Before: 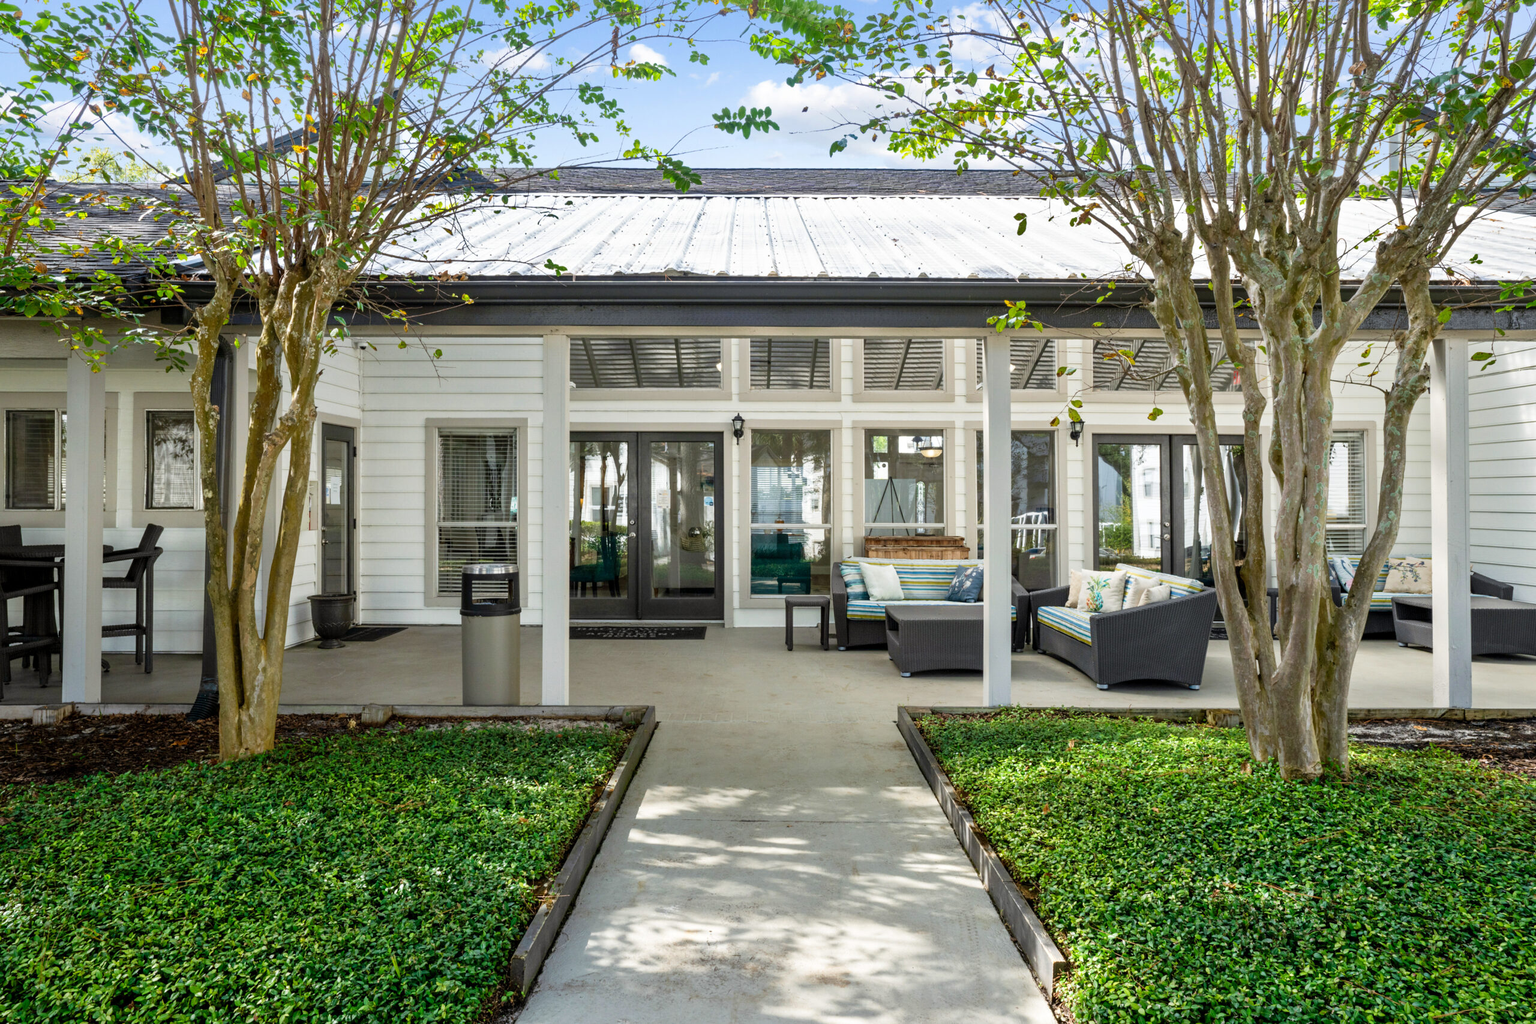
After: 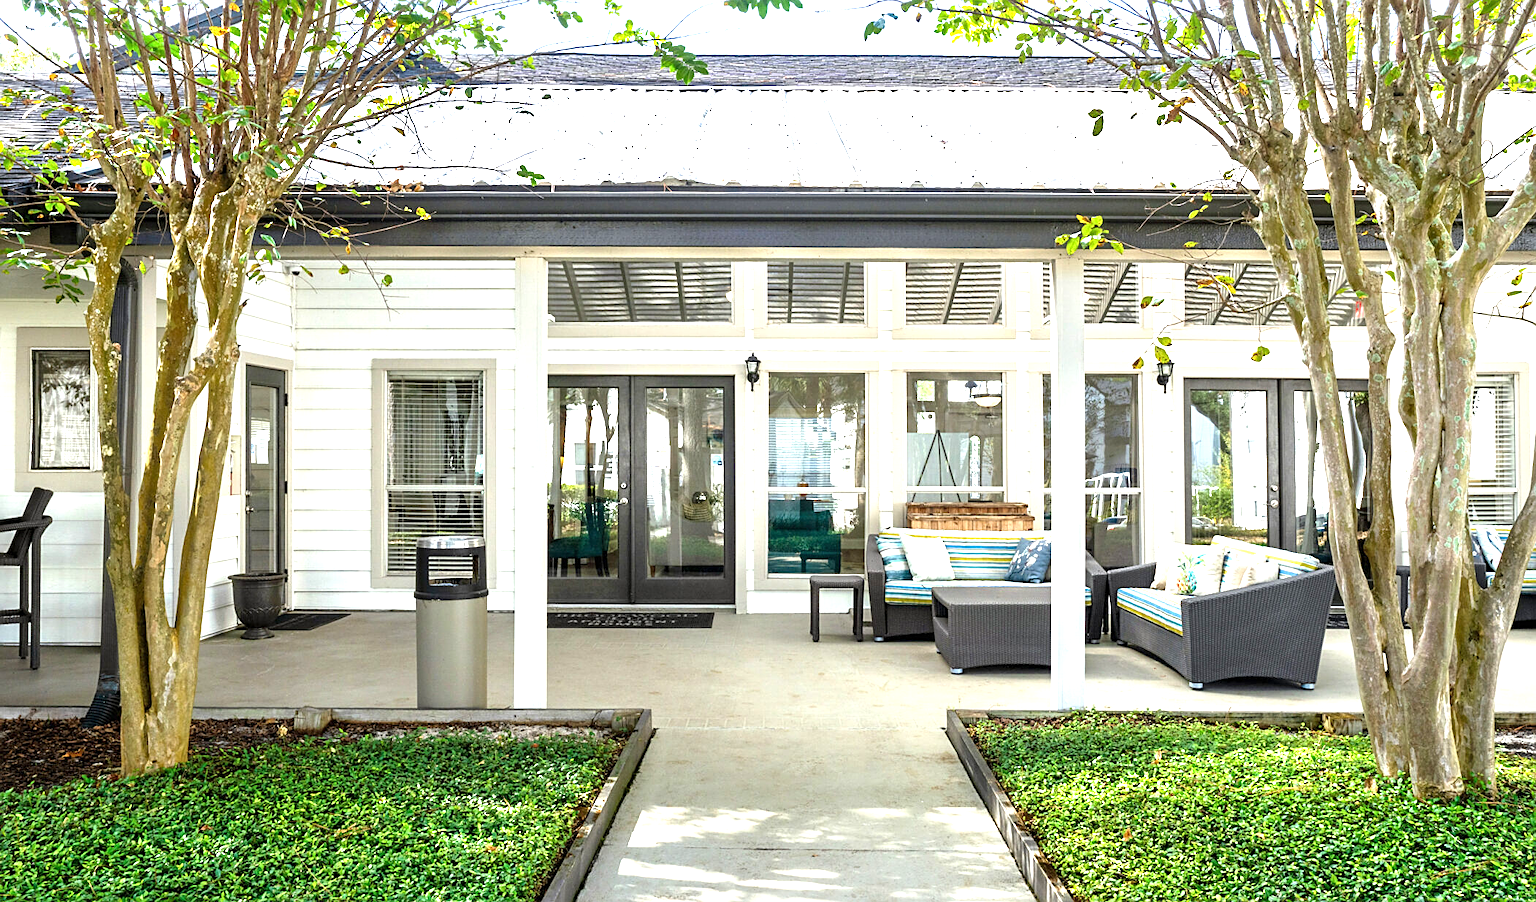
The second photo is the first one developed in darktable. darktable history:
sharpen: on, module defaults
crop: left 7.815%, top 12.118%, right 9.998%, bottom 15.48%
exposure: black level correction 0, exposure 1.199 EV, compensate highlight preservation false
